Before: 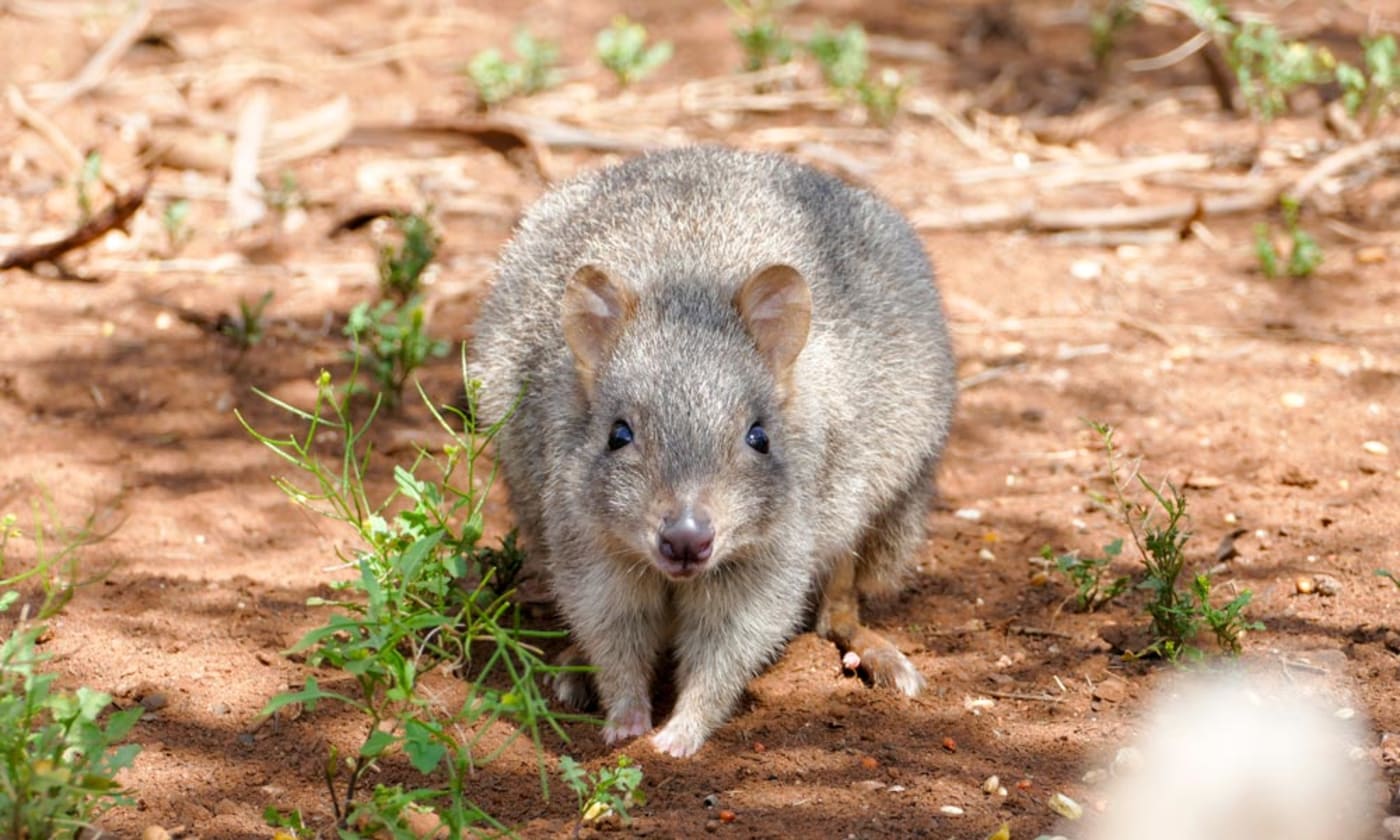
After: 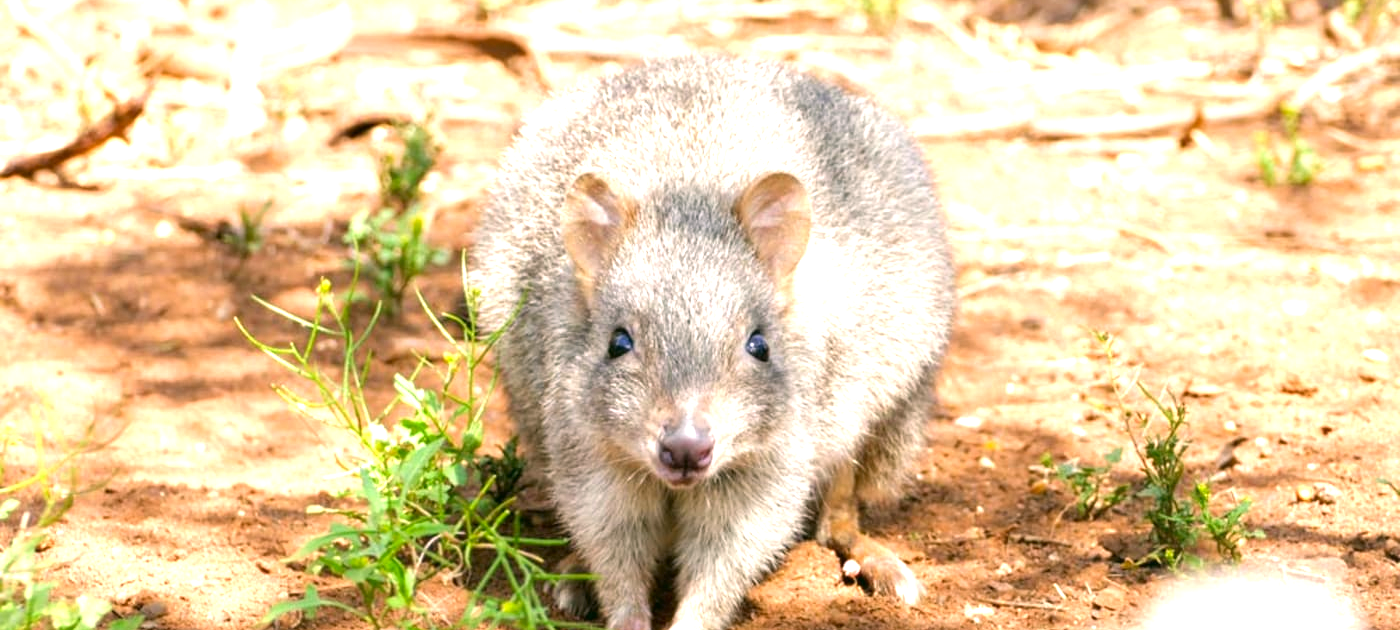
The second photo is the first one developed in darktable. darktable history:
crop: top 11.038%, bottom 13.962%
contrast equalizer: y [[0.5, 0.5, 0.468, 0.5, 0.5, 0.5], [0.5 ×6], [0.5 ×6], [0 ×6], [0 ×6]]
exposure: black level correction 0, exposure 1.1 EV, compensate highlight preservation false
color correction: highlights a* 4.02, highlights b* 4.98, shadows a* -7.55, shadows b* 4.98
